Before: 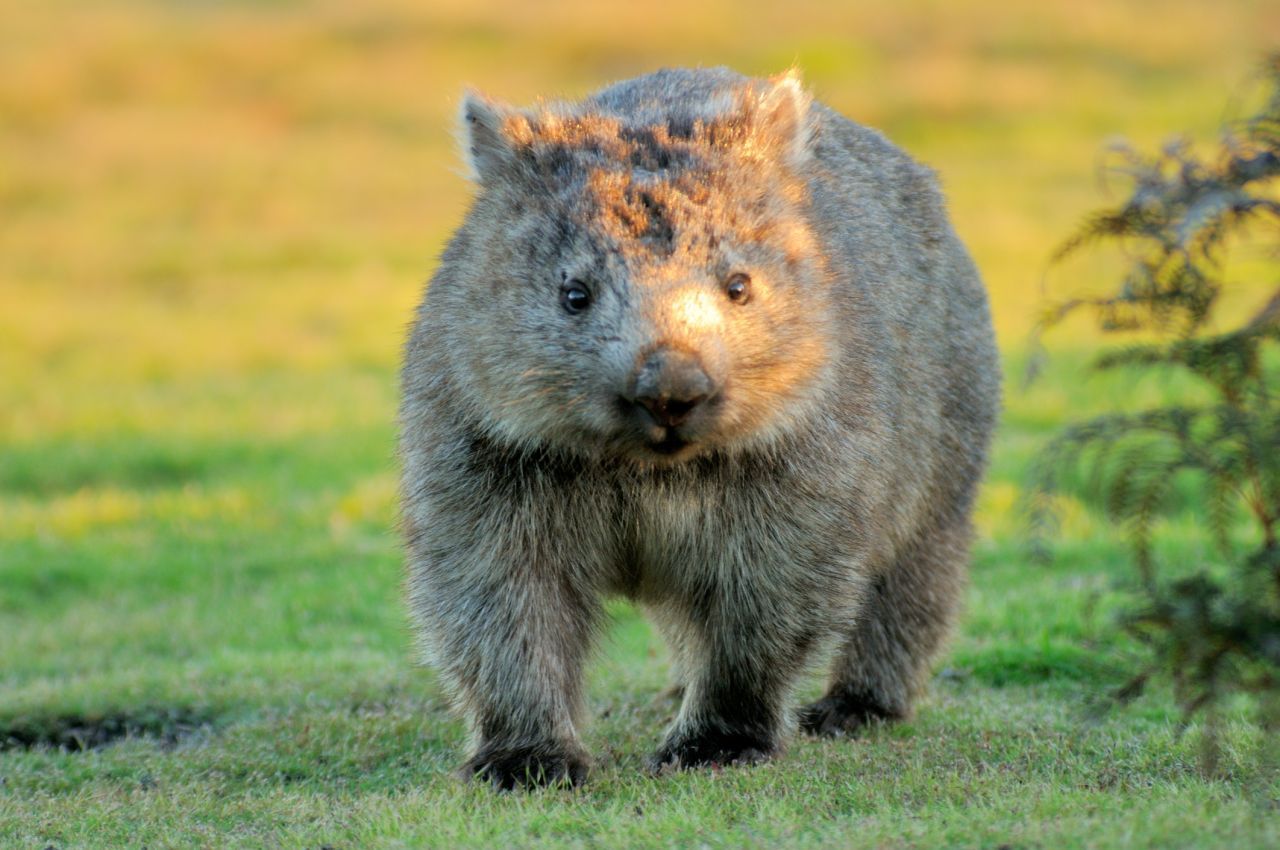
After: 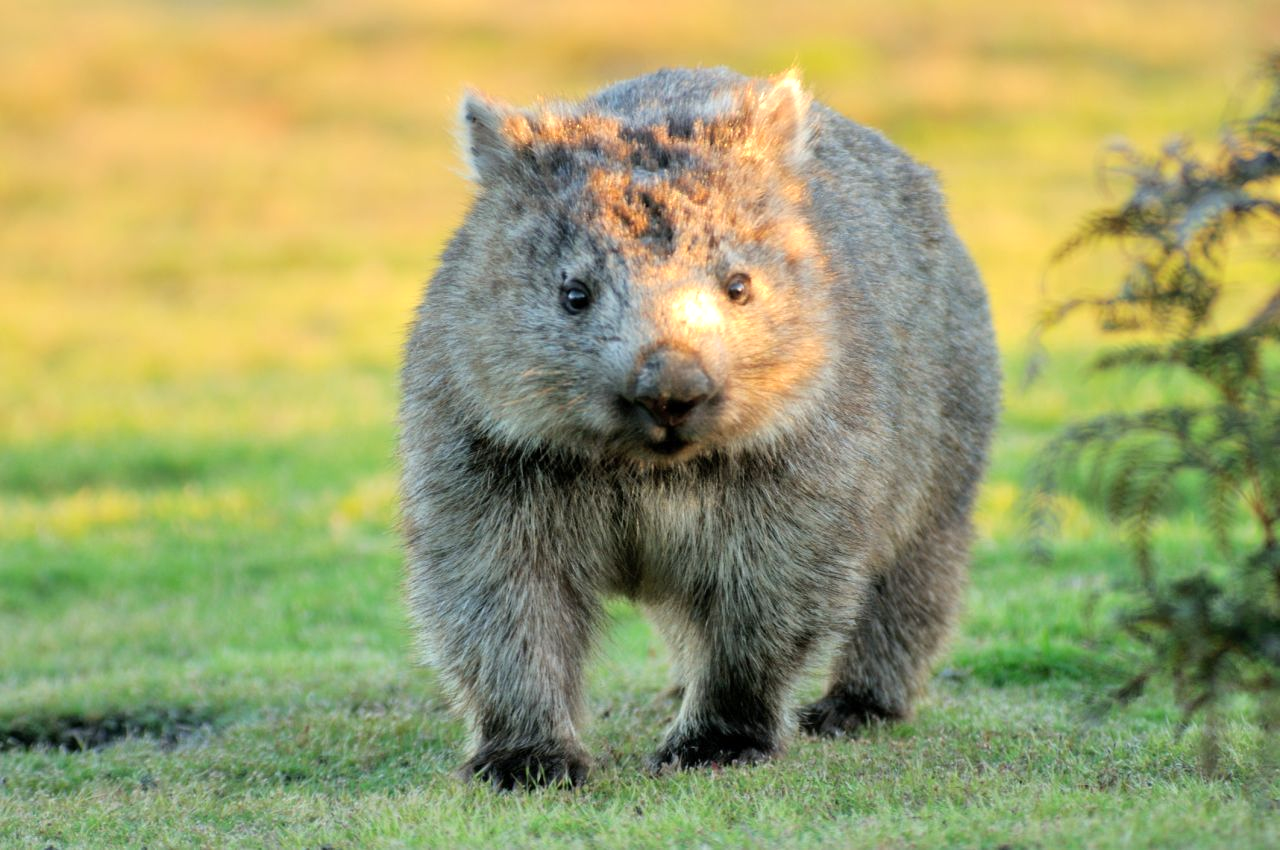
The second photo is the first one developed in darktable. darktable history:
shadows and highlights: radius 112.58, shadows 51.27, white point adjustment 9.04, highlights -2.45, soften with gaussian
